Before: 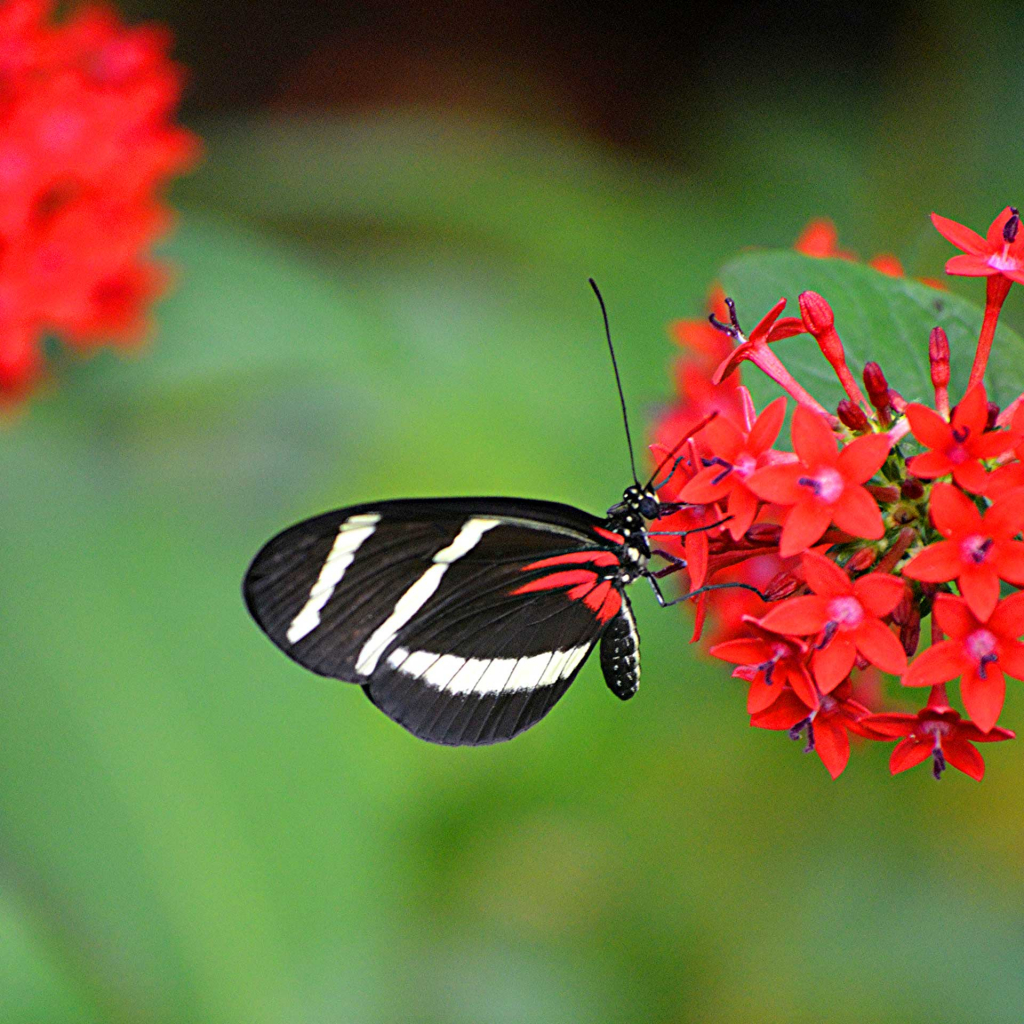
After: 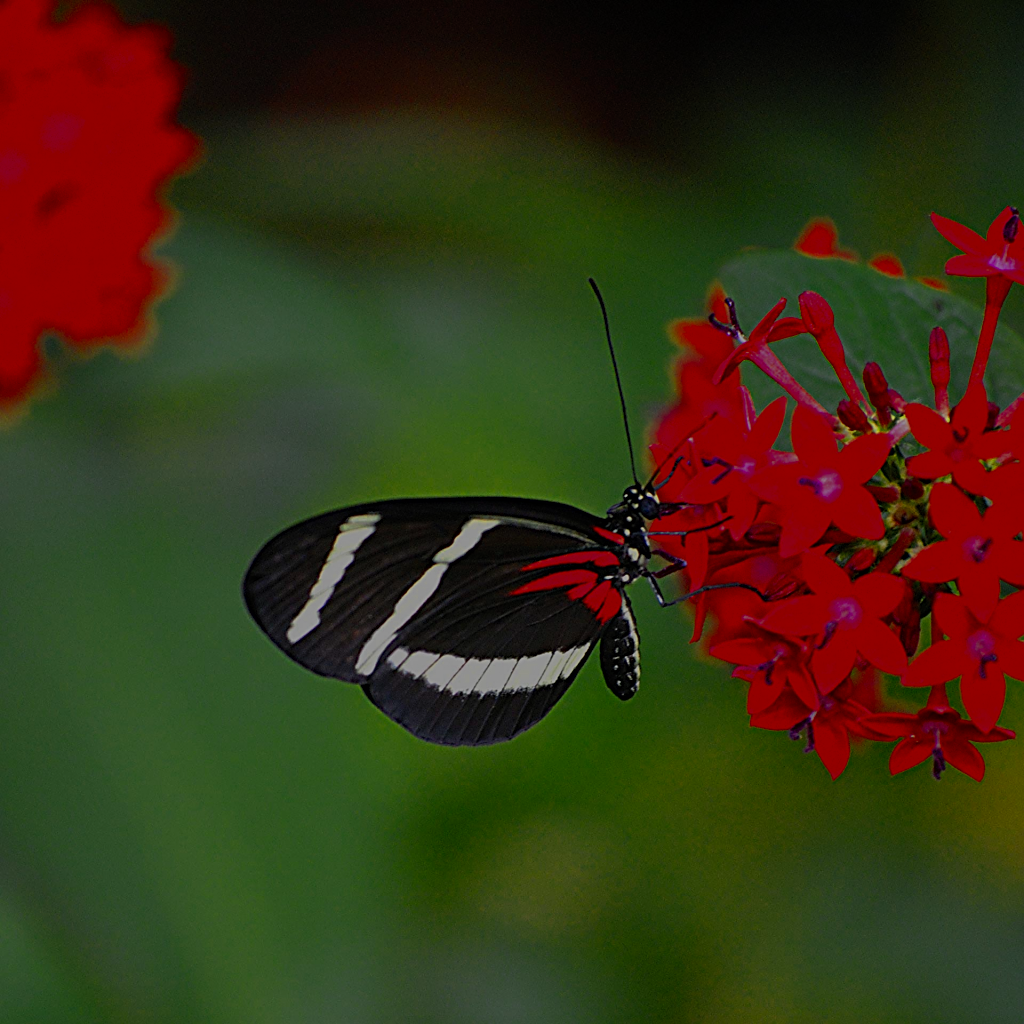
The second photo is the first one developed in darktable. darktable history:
contrast brightness saturation: contrast 0.201, brightness 0.161, saturation 0.218
sharpen: on, module defaults
color zones: curves: ch0 [(0.004, 0.305) (0.261, 0.623) (0.389, 0.399) (0.708, 0.571) (0.947, 0.34)]; ch1 [(0.025, 0.645) (0.229, 0.584) (0.326, 0.551) (0.484, 0.262) (0.757, 0.643)]
exposure: exposure -2.374 EV, compensate highlight preservation false
